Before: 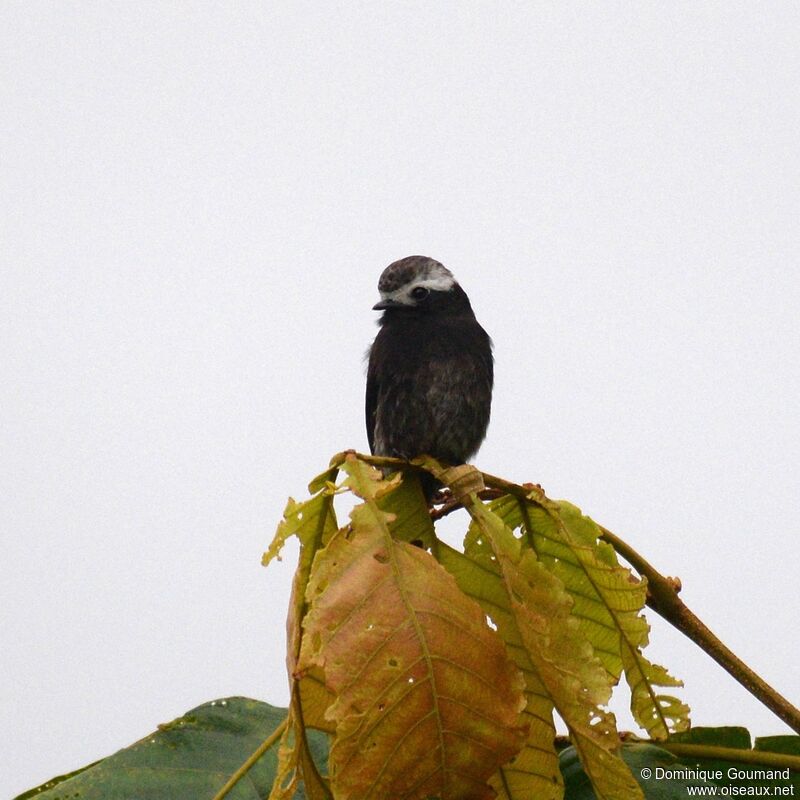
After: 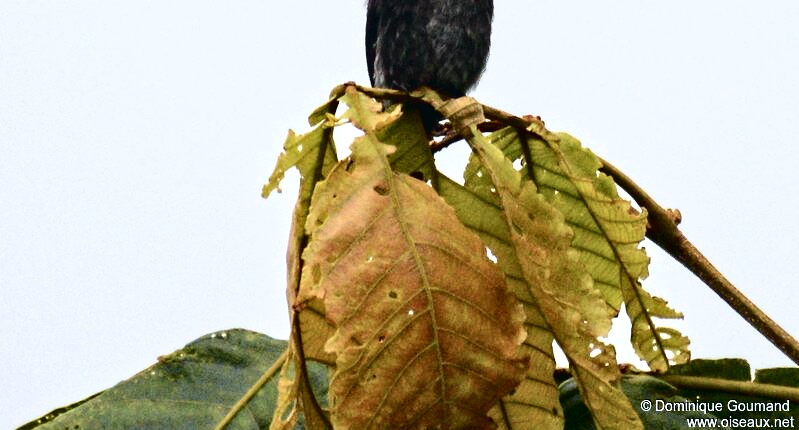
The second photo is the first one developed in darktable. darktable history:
tone curve: curves: ch0 [(0, 0.023) (0.087, 0.065) (0.184, 0.168) (0.45, 0.54) (0.57, 0.683) (0.722, 0.825) (0.877, 0.948) (1, 1)]; ch1 [(0, 0) (0.388, 0.369) (0.44, 0.44) (0.489, 0.481) (0.534, 0.528) (0.657, 0.655) (1, 1)]; ch2 [(0, 0) (0.353, 0.317) (0.408, 0.427) (0.472, 0.46) (0.5, 0.488) (0.537, 0.518) (0.576, 0.592) (0.625, 0.631) (1, 1)], color space Lab, independent channels, preserve colors none
crop and rotate: top 46.237%
contrast equalizer: y [[0.511, 0.558, 0.631, 0.632, 0.559, 0.512], [0.5 ×6], [0.5 ×6], [0 ×6], [0 ×6]]
